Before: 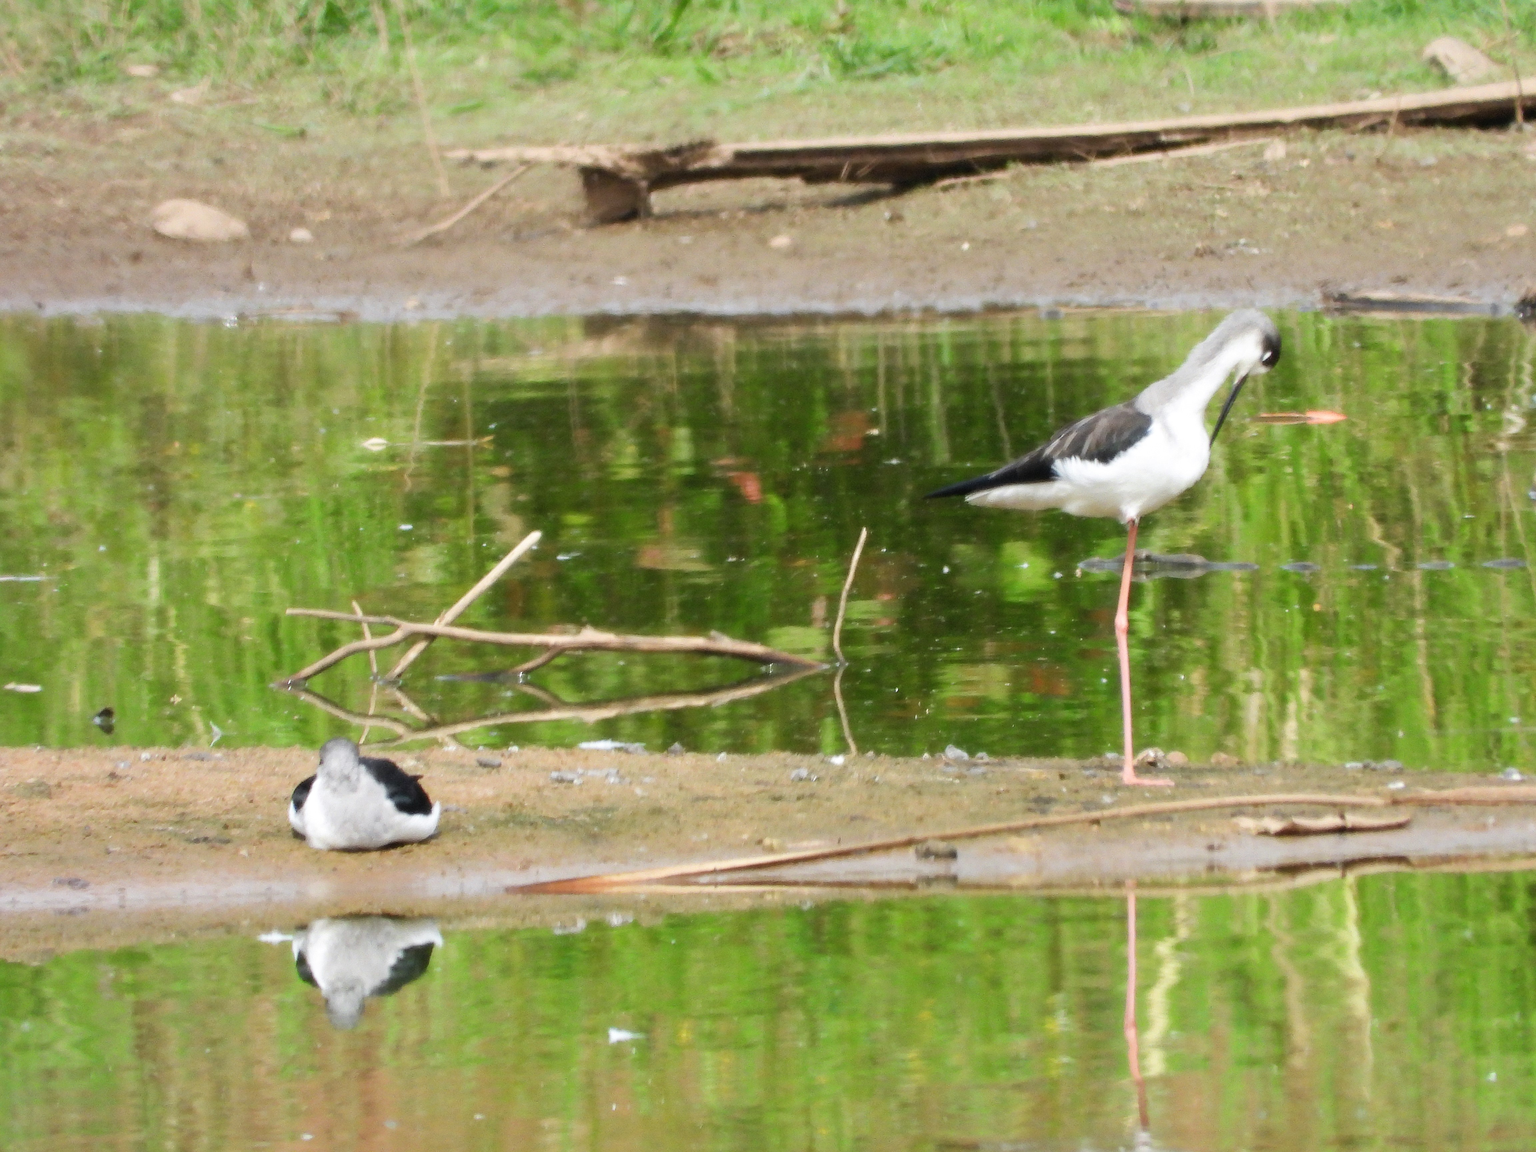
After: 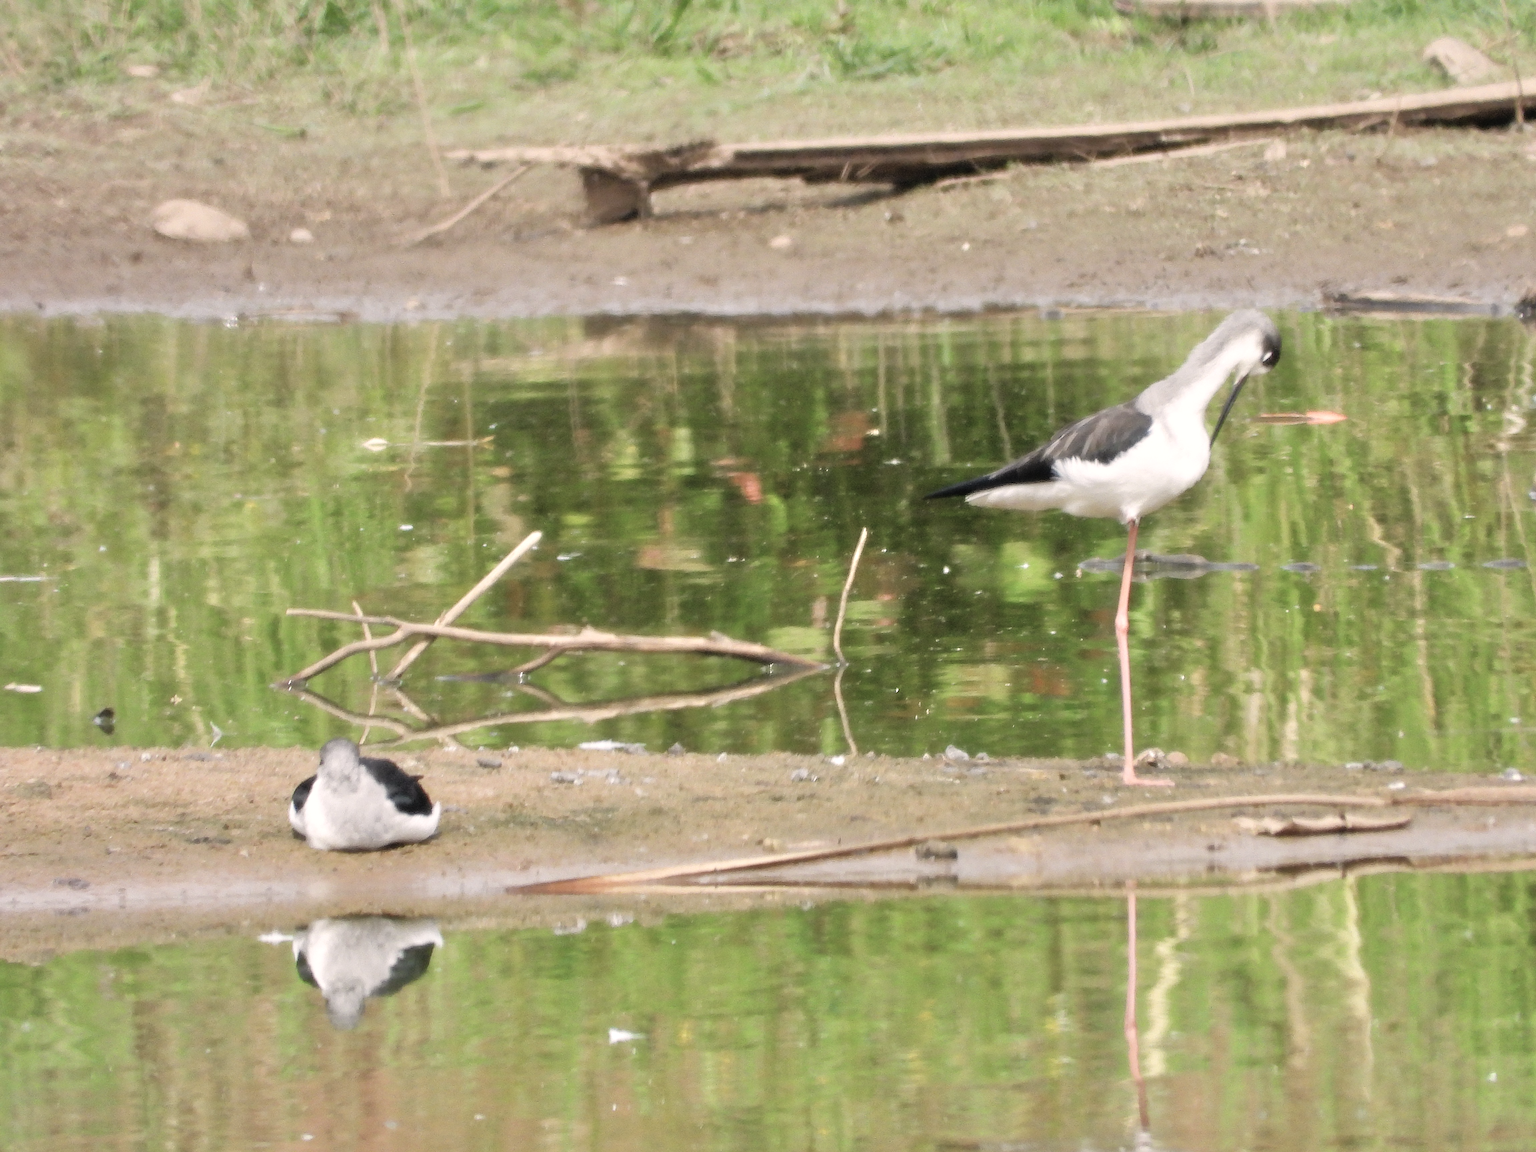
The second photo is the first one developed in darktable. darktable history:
color correction: highlights a* 5.59, highlights b* 5.23, saturation 0.657
tone equalizer: -8 EV 0.018 EV, -7 EV -0.04 EV, -6 EV 0.013 EV, -5 EV 0.036 EV, -4 EV 0.303 EV, -3 EV 0.65 EV, -2 EV 0.581 EV, -1 EV 0.169 EV, +0 EV 0.043 EV
